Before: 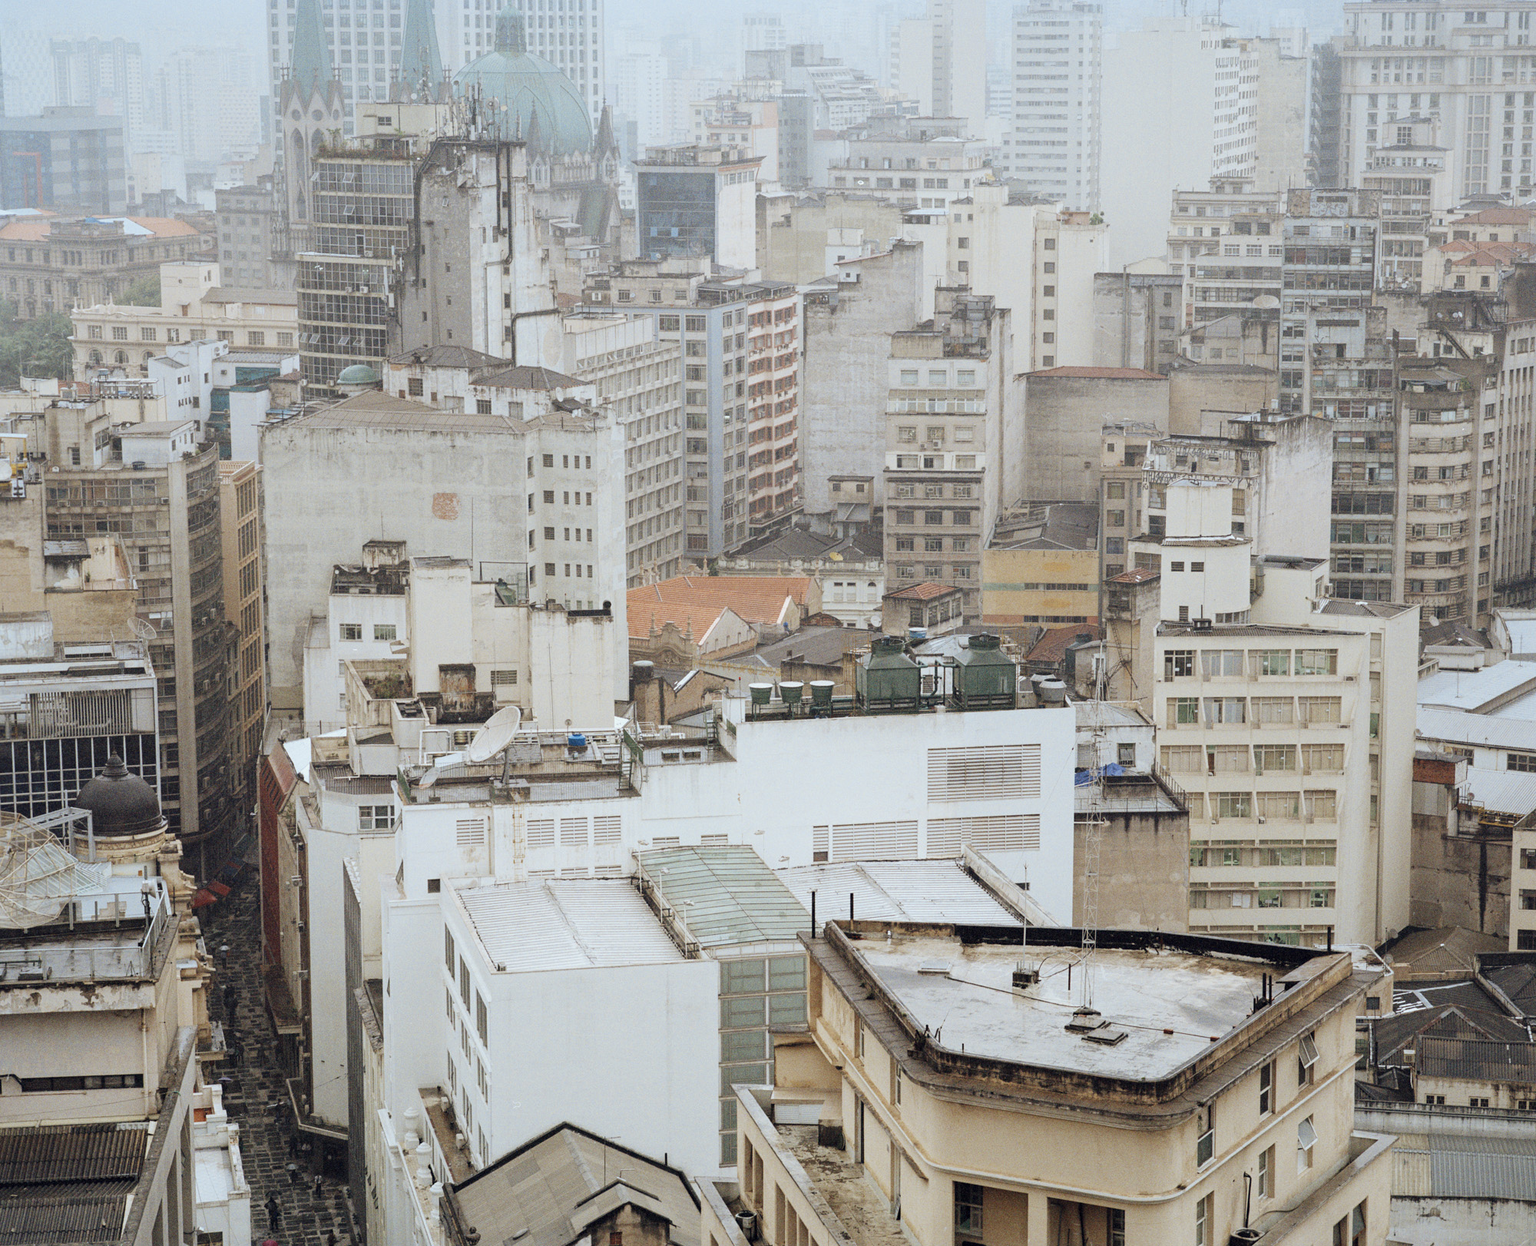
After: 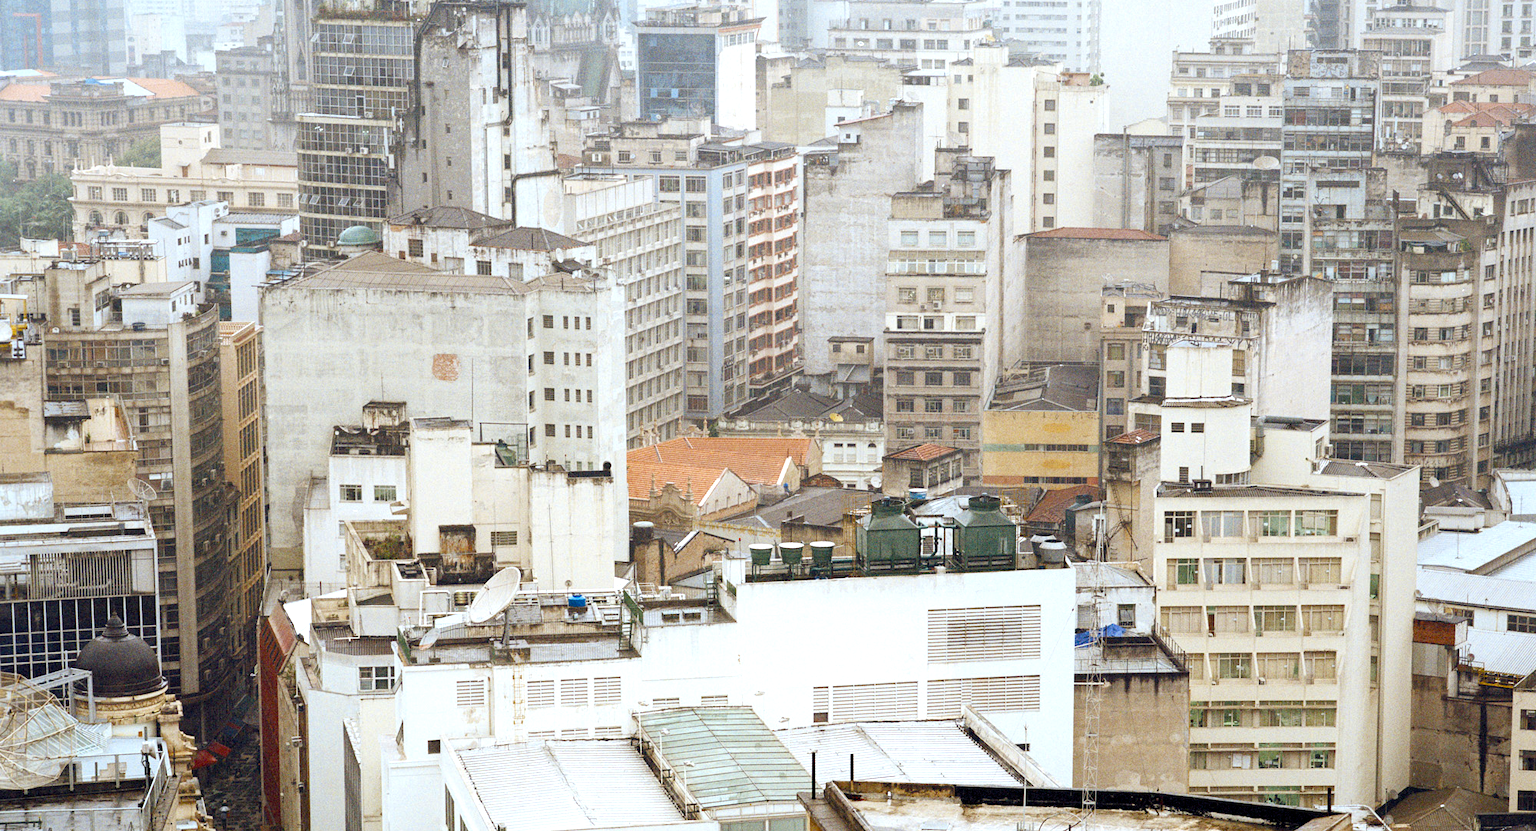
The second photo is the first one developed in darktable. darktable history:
crop: top 11.185%, bottom 21.999%
exposure: exposure 0.201 EV, compensate highlight preservation false
color balance rgb: global offset › luminance -0.507%, linear chroma grading › global chroma 15.531%, perceptual saturation grading › global saturation 26.643%, perceptual saturation grading › highlights -28.48%, perceptual saturation grading › mid-tones 15.446%, perceptual saturation grading › shadows 32.866%, perceptual brilliance grading › highlights 10.947%, perceptual brilliance grading › shadows -11.258%, global vibrance 15.113%
